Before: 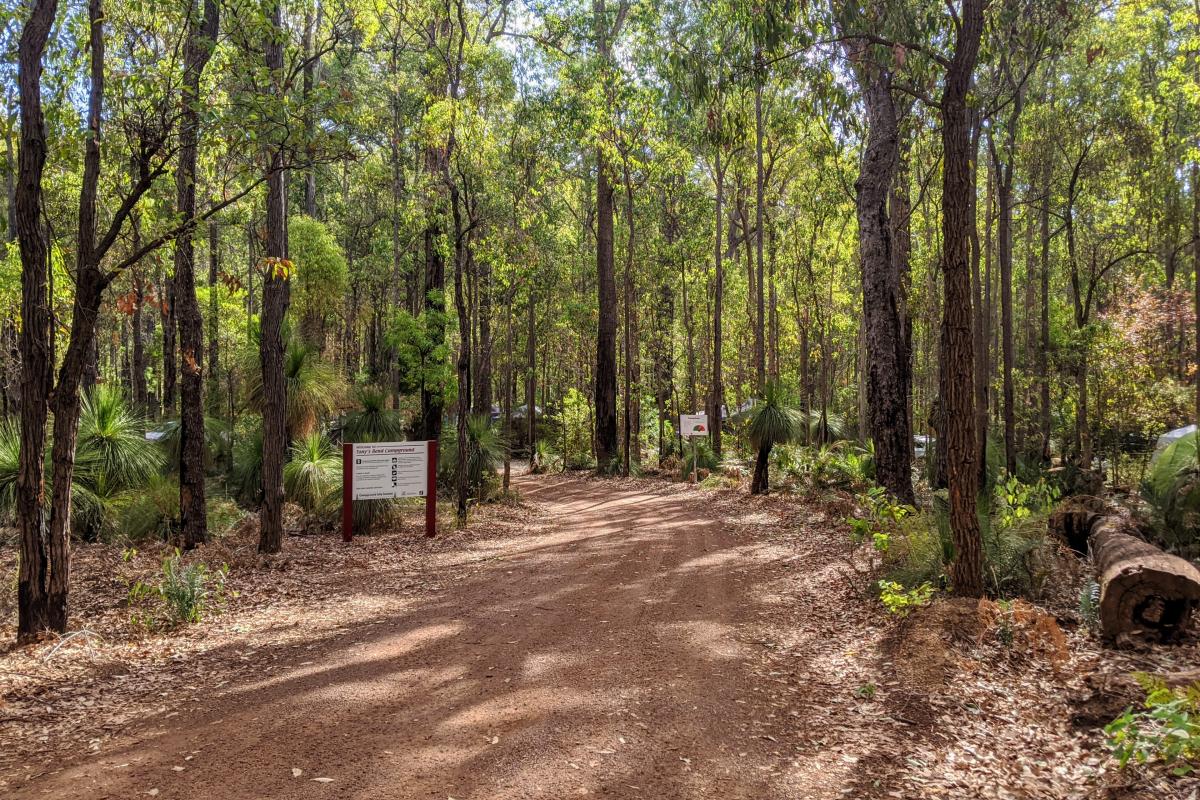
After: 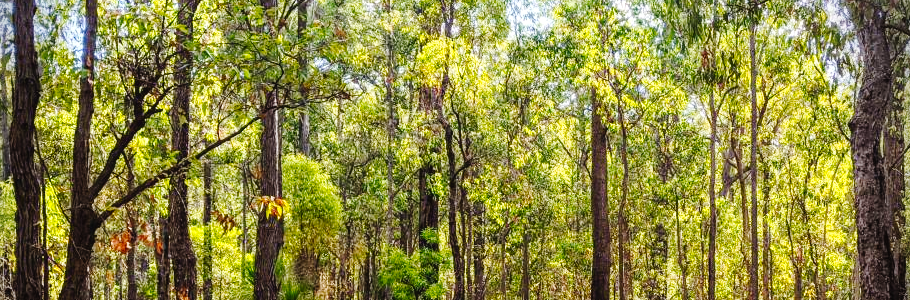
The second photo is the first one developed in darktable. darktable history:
tone curve: curves: ch0 [(0, 0.026) (0.104, 0.1) (0.233, 0.262) (0.398, 0.507) (0.498, 0.621) (0.65, 0.757) (0.835, 0.883) (1, 0.961)]; ch1 [(0, 0) (0.346, 0.307) (0.408, 0.369) (0.453, 0.457) (0.482, 0.476) (0.502, 0.498) (0.521, 0.503) (0.553, 0.554) (0.638, 0.646) (0.693, 0.727) (1, 1)]; ch2 [(0, 0) (0.366, 0.337) (0.434, 0.46) (0.485, 0.494) (0.5, 0.494) (0.511, 0.508) (0.537, 0.55) (0.579, 0.599) (0.663, 0.67) (1, 1)], preserve colors none
crop: left 0.546%, top 7.644%, right 23.574%, bottom 54.84%
color balance rgb: perceptual saturation grading › global saturation 19.537%, perceptual brilliance grading › global brilliance 14.986%, perceptual brilliance grading › shadows -34.868%, contrast -9.448%
contrast brightness saturation: contrast 0.038, saturation 0.074
exposure: exposure 0.377 EV, compensate exposure bias true, compensate highlight preservation false
vignetting: fall-off start 87.86%, fall-off radius 25.57%, center (-0.023, 0.402)
